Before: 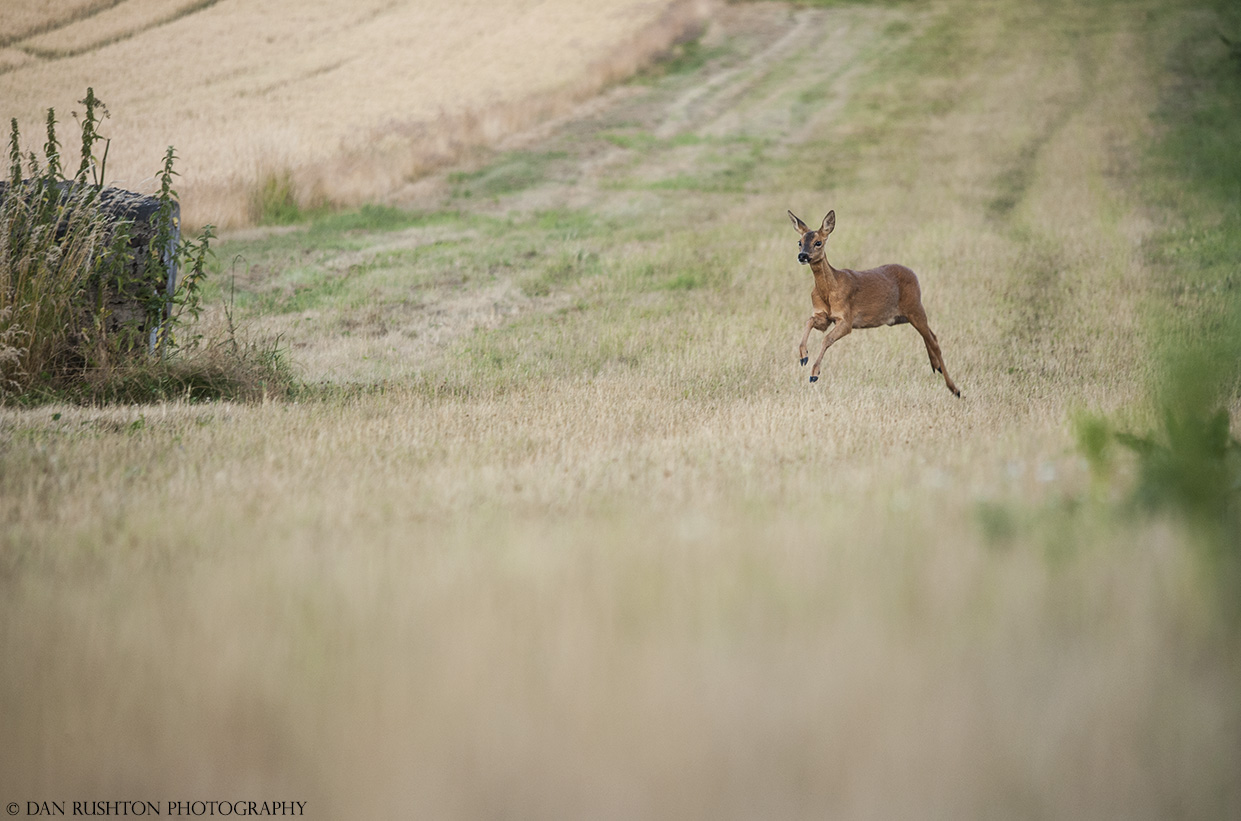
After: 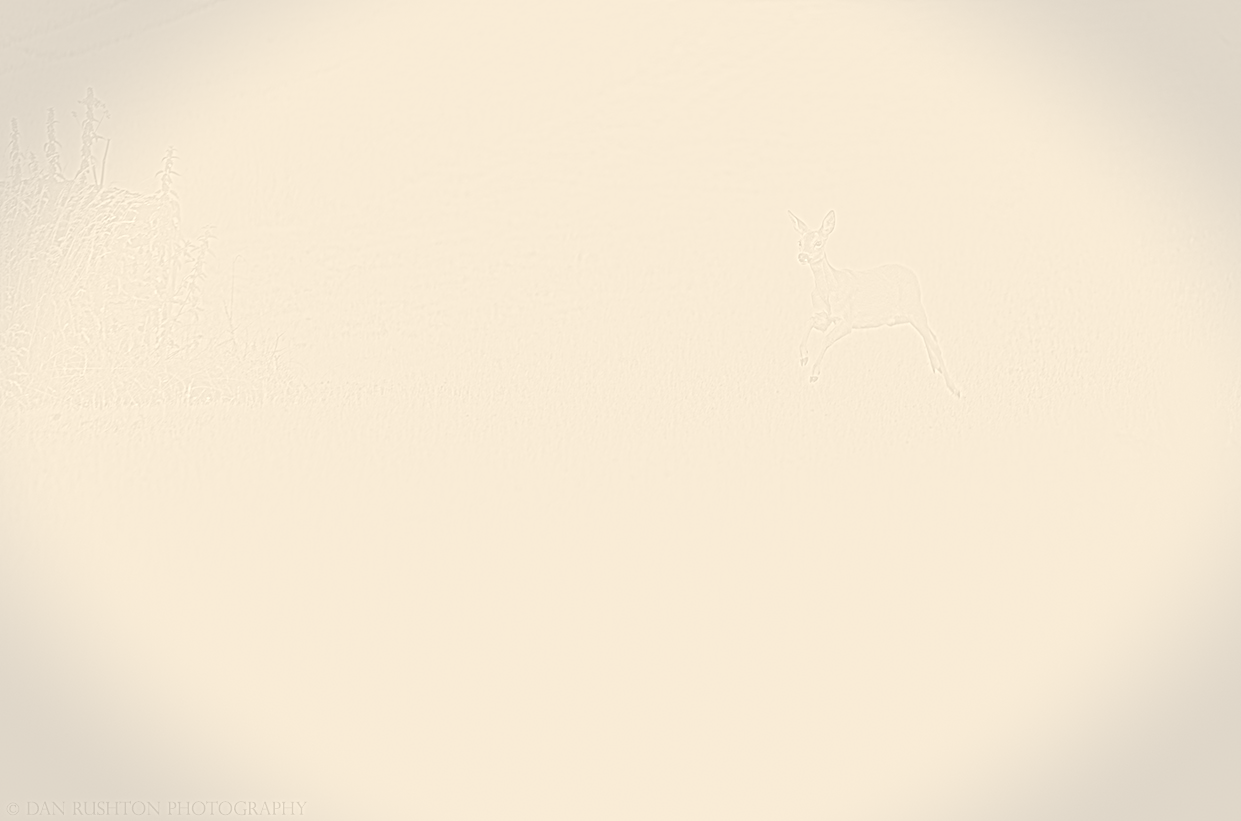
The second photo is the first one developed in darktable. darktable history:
sharpen: amount 0.2
colorize: hue 36°, saturation 71%, lightness 80.79%
vignetting: fall-off start 91%, fall-off radius 39.39%, brightness -0.182, saturation -0.3, width/height ratio 1.219, shape 1.3, dithering 8-bit output, unbound false
highpass: sharpness 5.84%, contrast boost 8.44%
